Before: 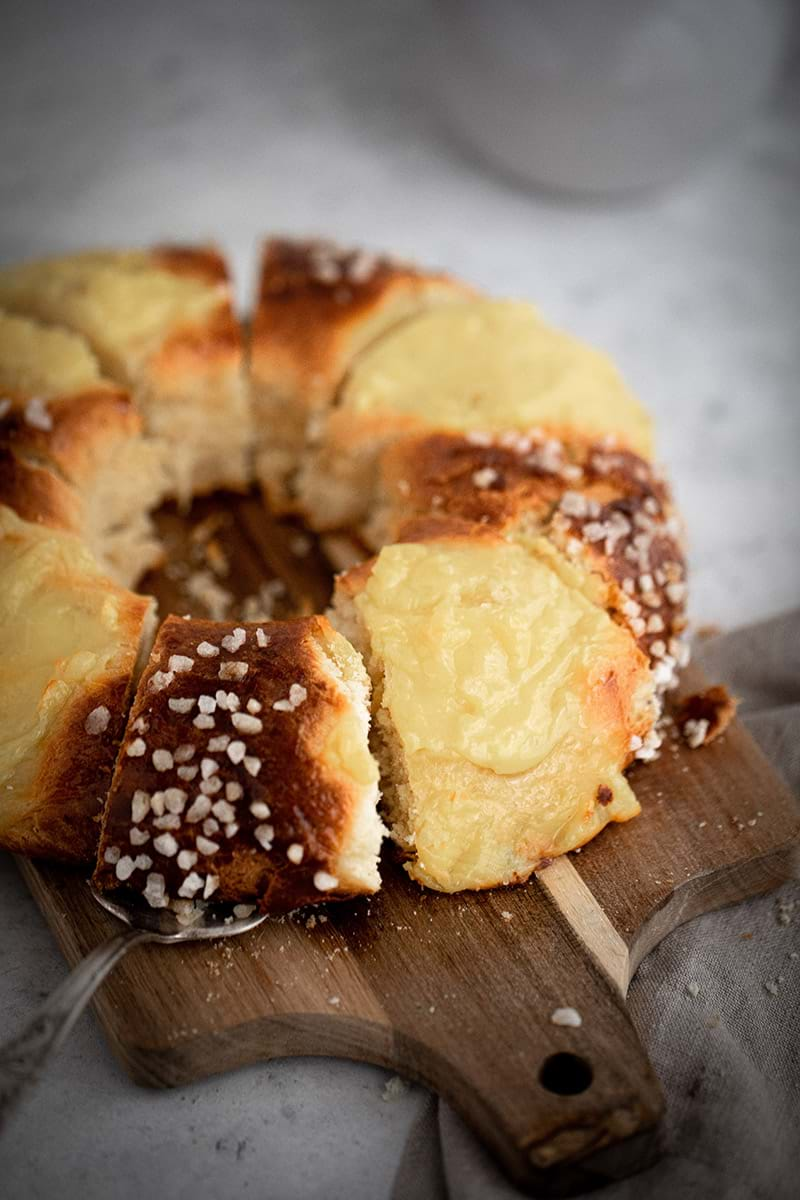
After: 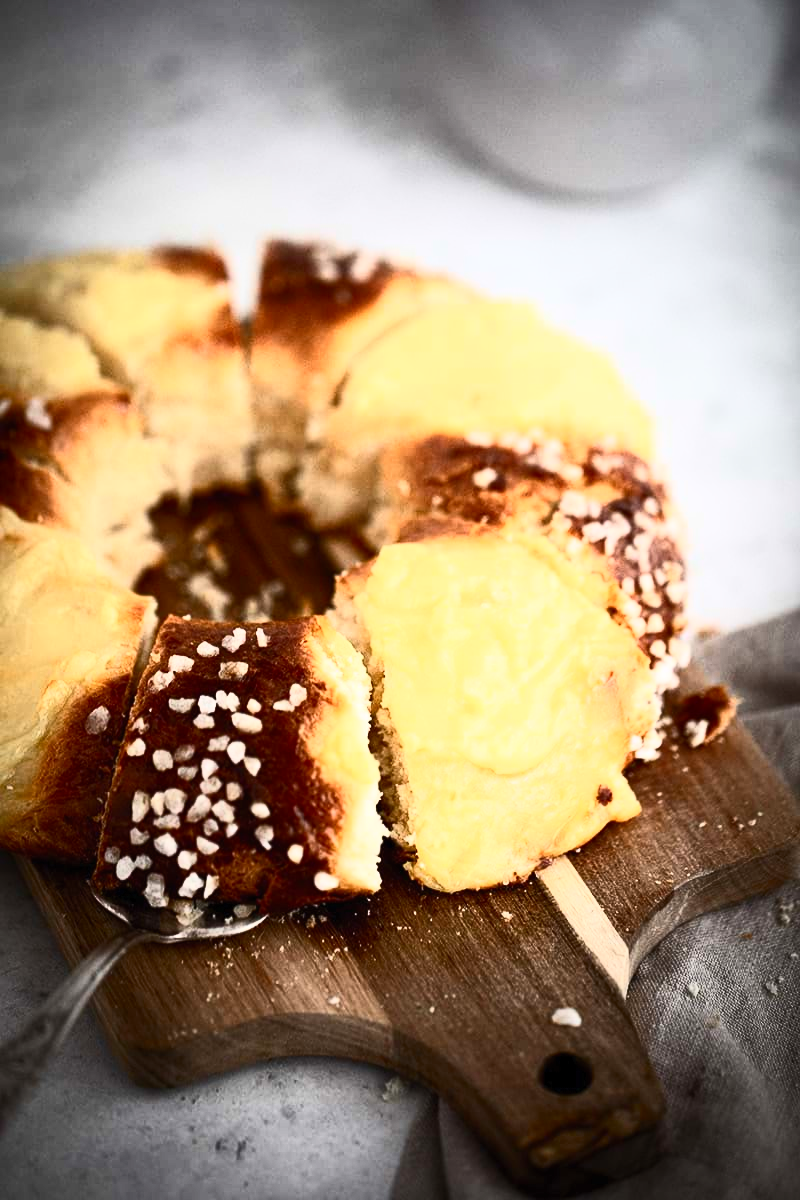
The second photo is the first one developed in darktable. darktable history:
contrast brightness saturation: contrast 0.6, brightness 0.345, saturation 0.147
